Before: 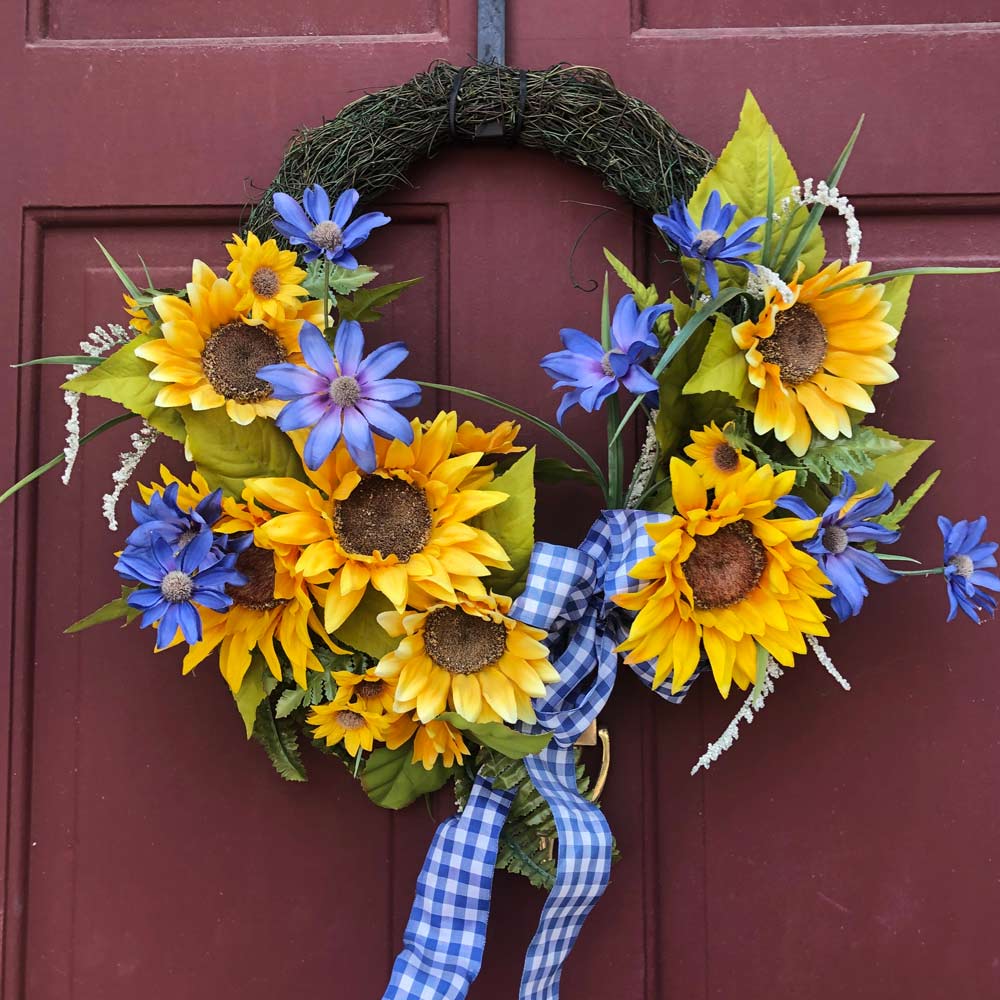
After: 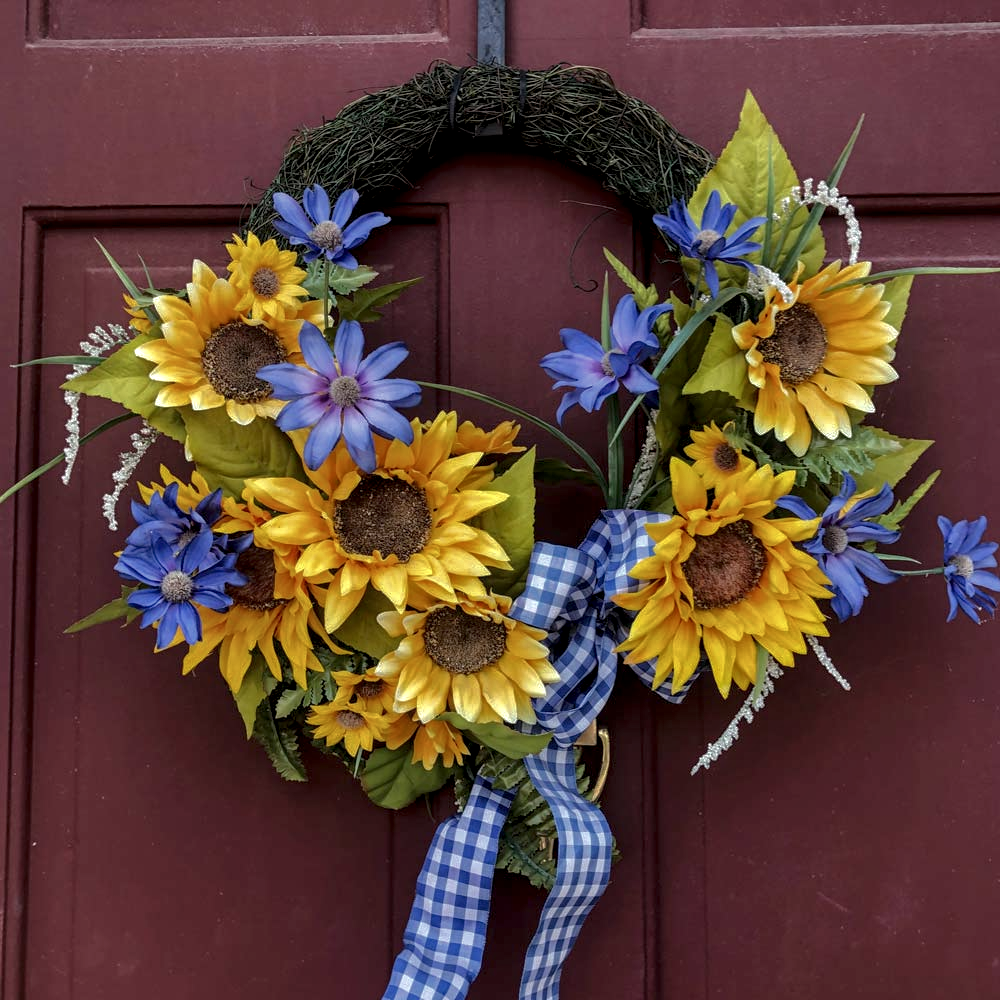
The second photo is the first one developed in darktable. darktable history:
base curve: curves: ch0 [(0, 0) (0.826, 0.587) (1, 1)]
local contrast: detail 154%
